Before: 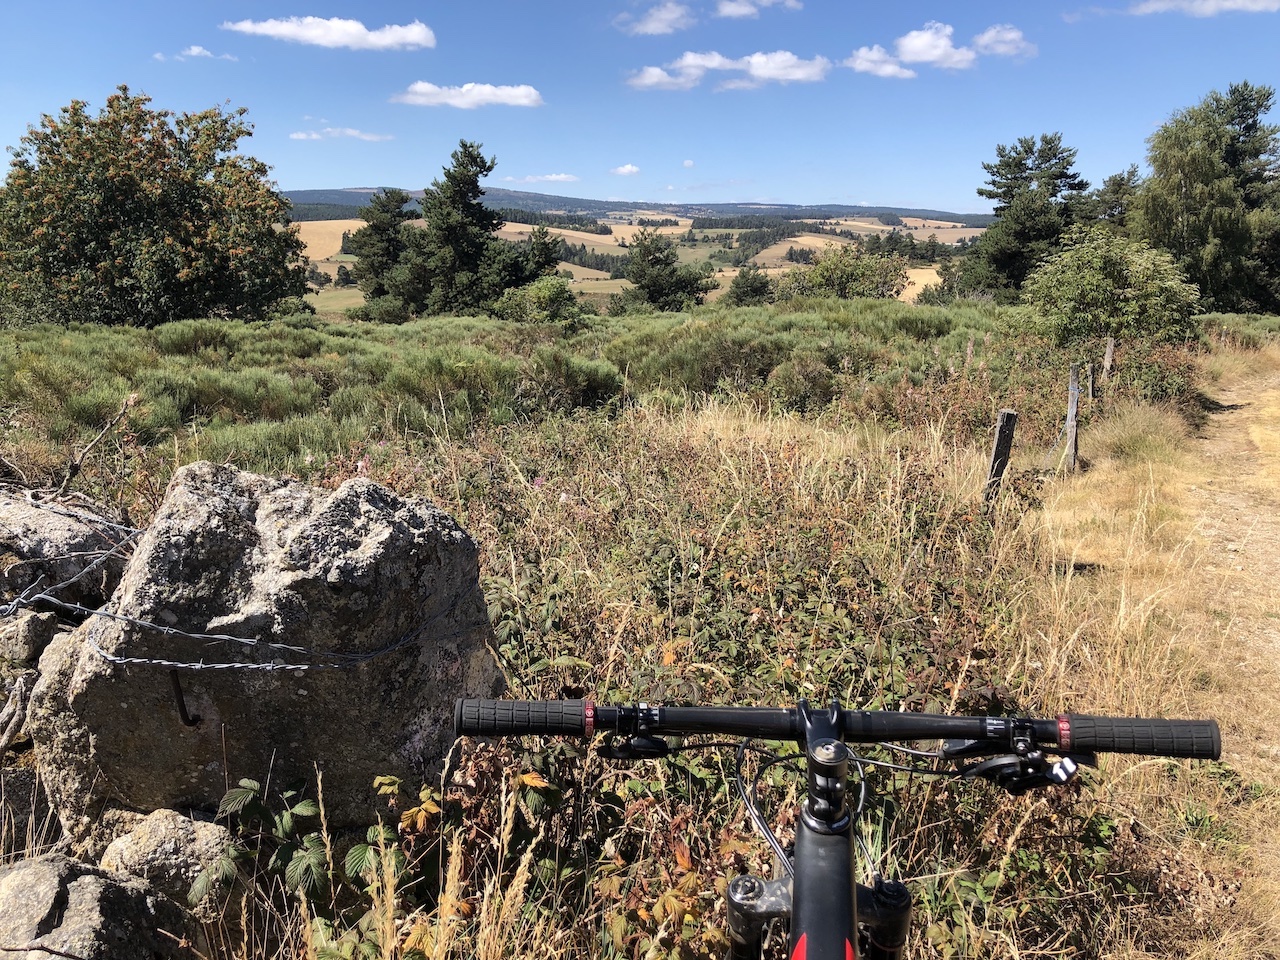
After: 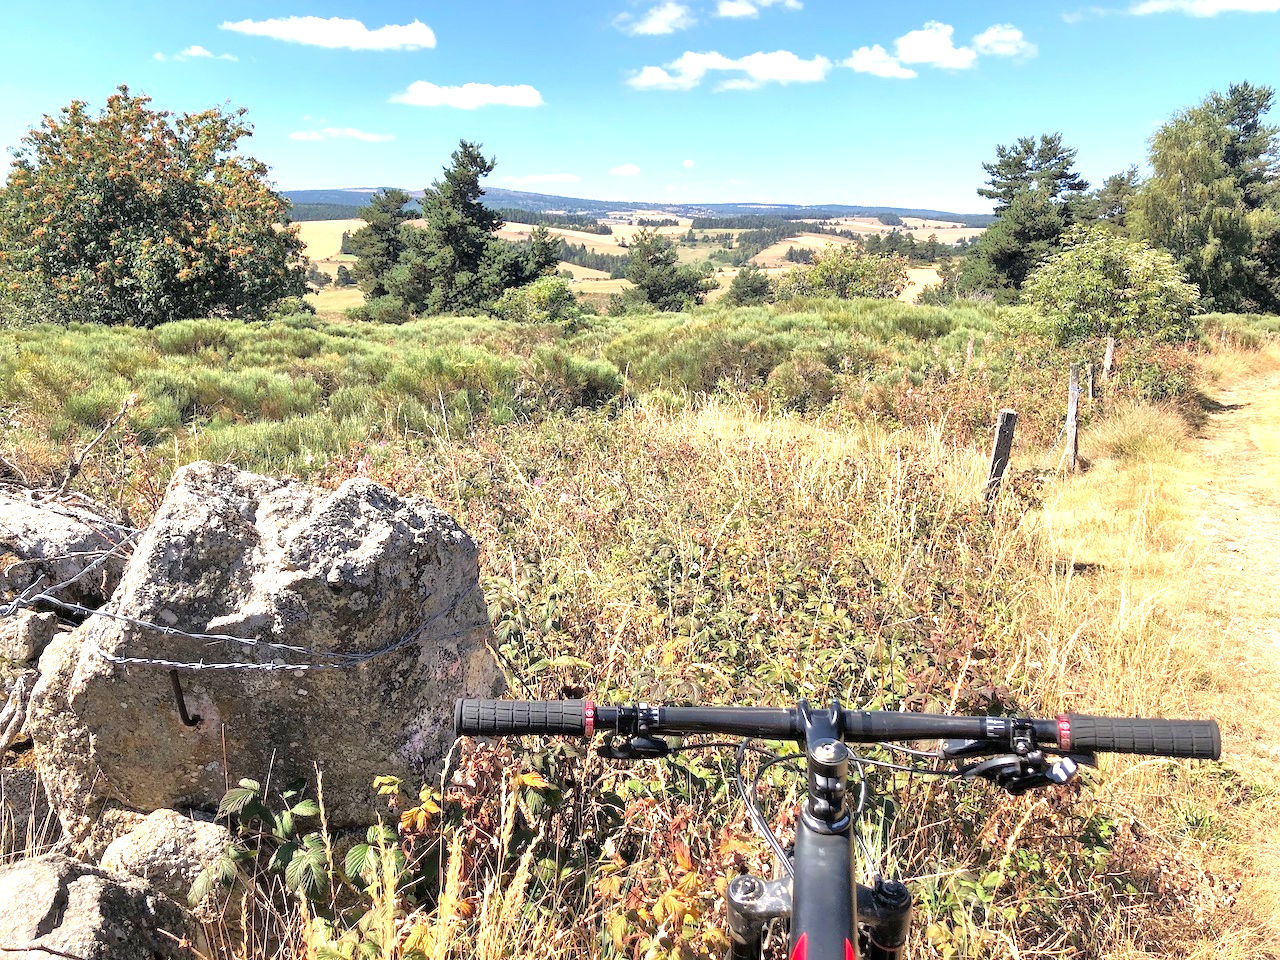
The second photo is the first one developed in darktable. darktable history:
exposure: black level correction 0, exposure 0.95 EV, compensate exposure bias true, compensate highlight preservation false
tone equalizer: -7 EV 0.15 EV, -6 EV 0.6 EV, -5 EV 1.15 EV, -4 EV 1.33 EV, -3 EV 1.15 EV, -2 EV 0.6 EV, -1 EV 0.15 EV, mask exposure compensation -0.5 EV
